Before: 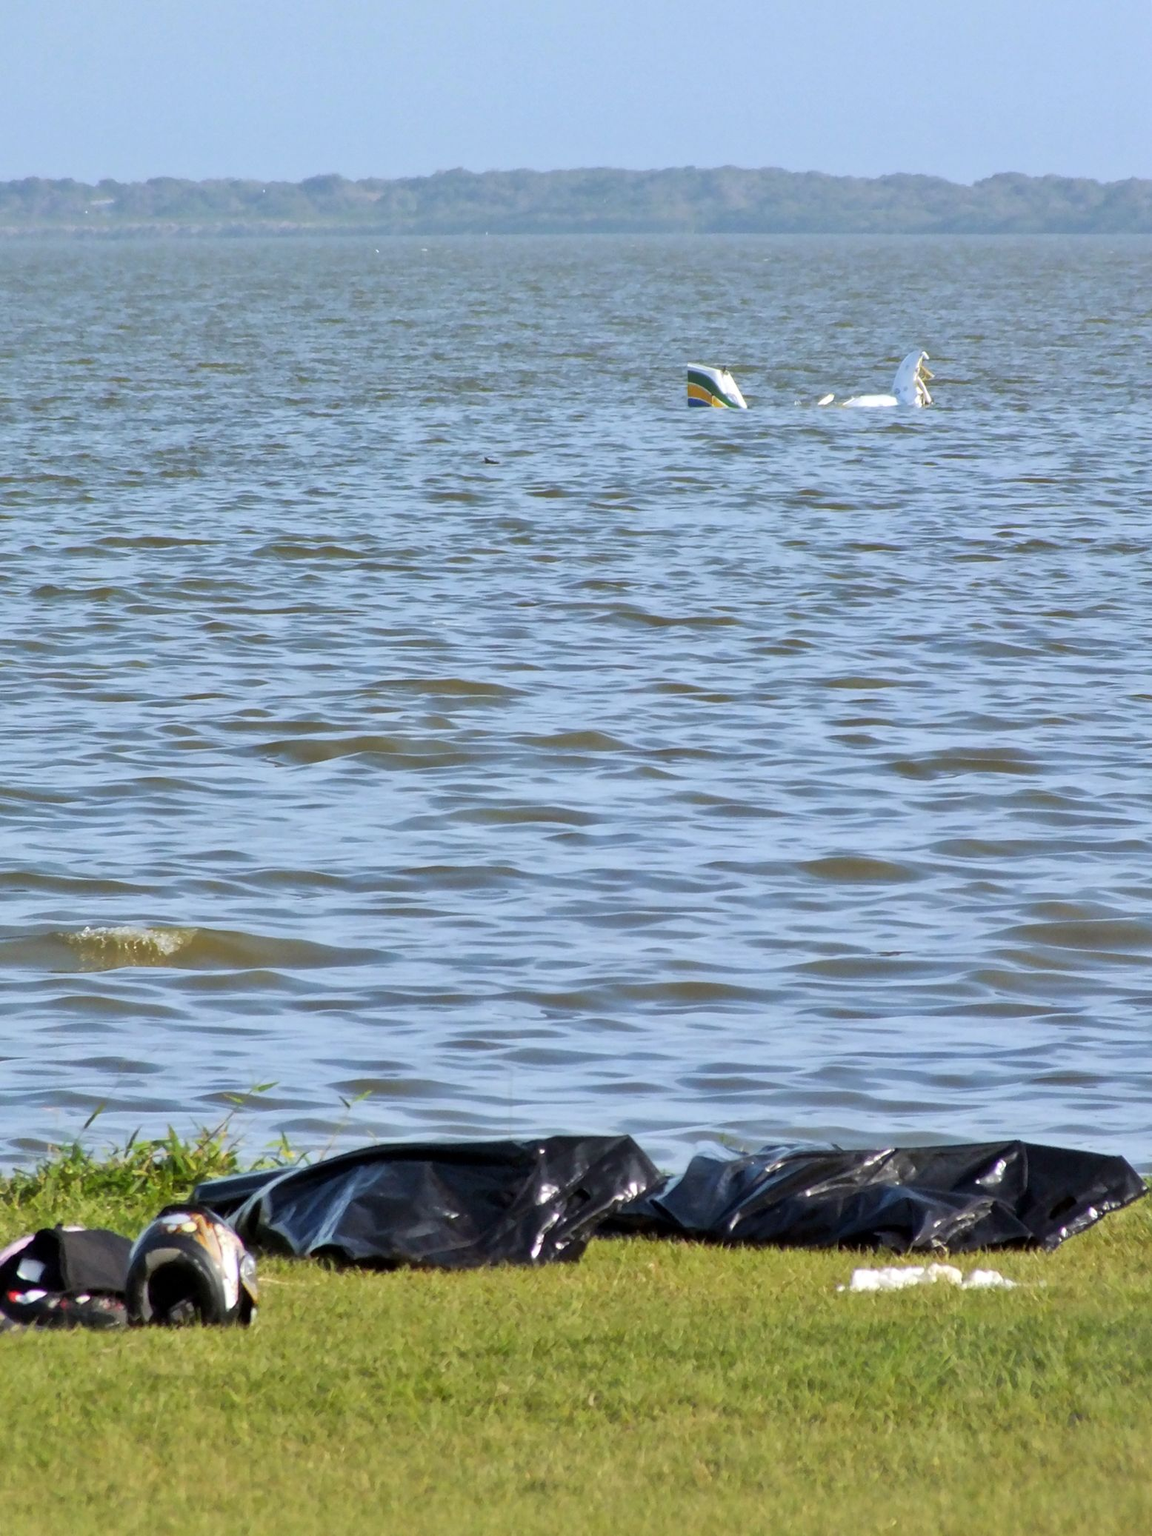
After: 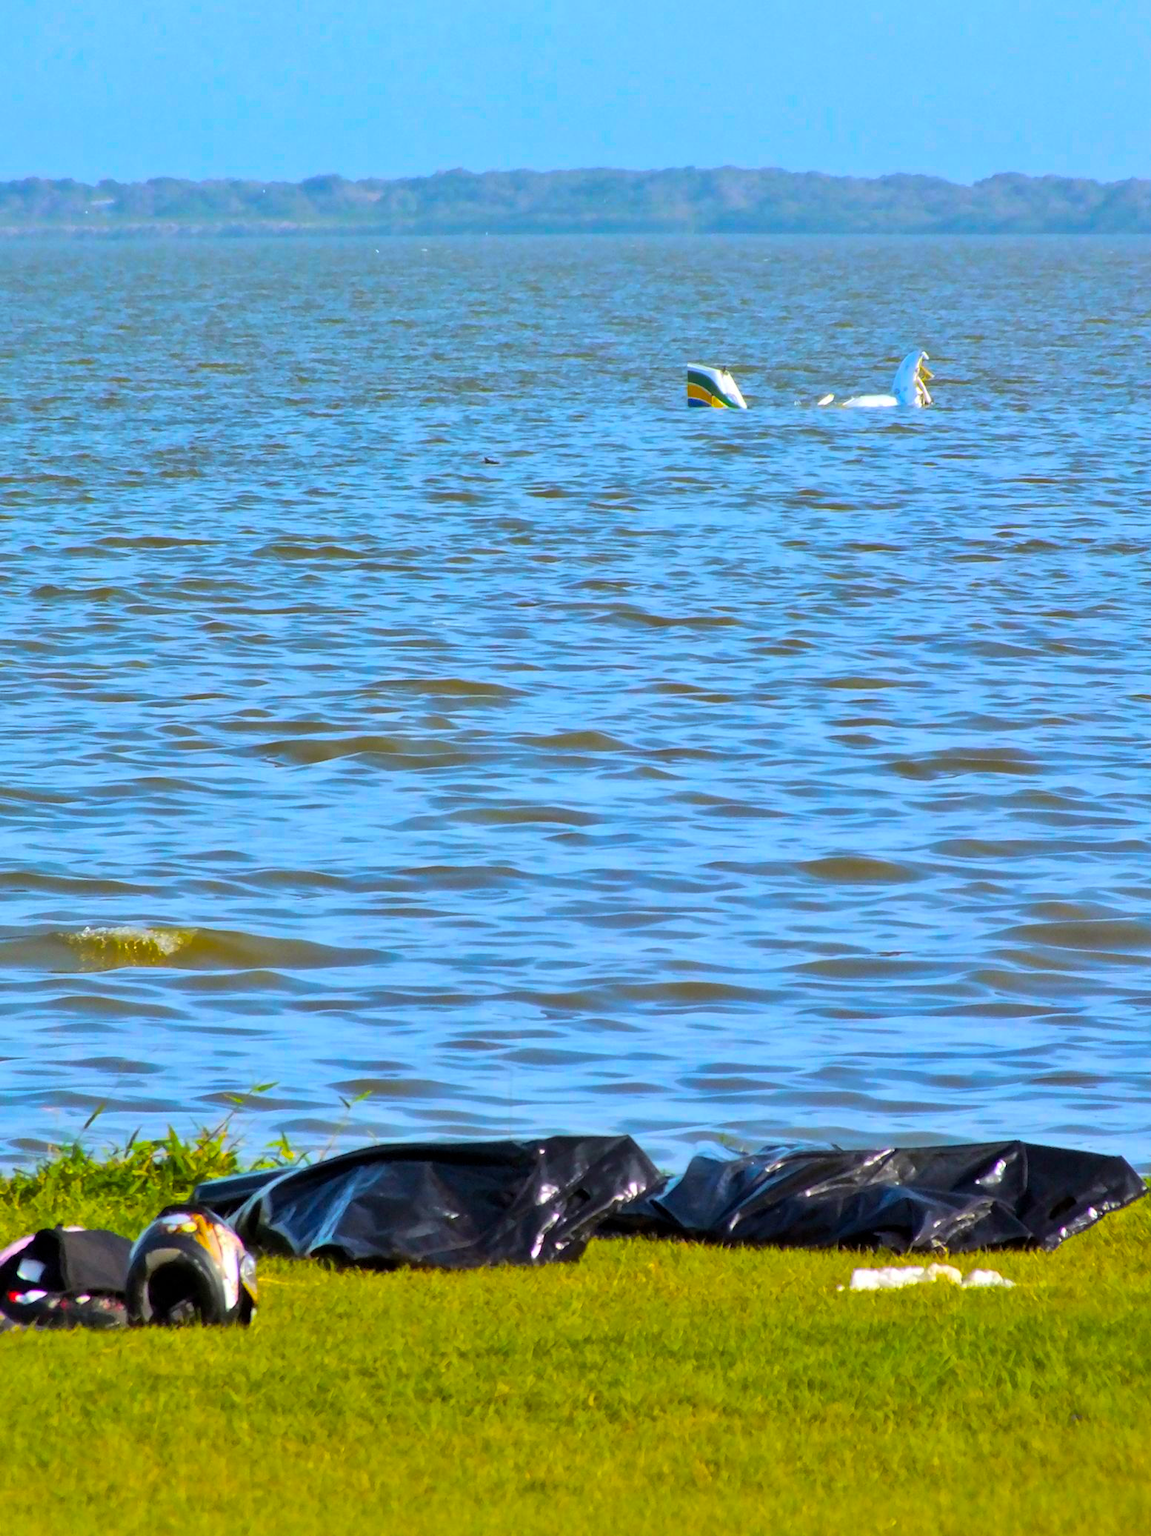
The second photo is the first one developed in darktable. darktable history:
color balance rgb: linear chroma grading › shadows -39.577%, linear chroma grading › highlights 41.071%, linear chroma grading › global chroma 44.495%, linear chroma grading › mid-tones -29.703%, perceptual saturation grading › global saturation 29.998%, global vibrance 20%
